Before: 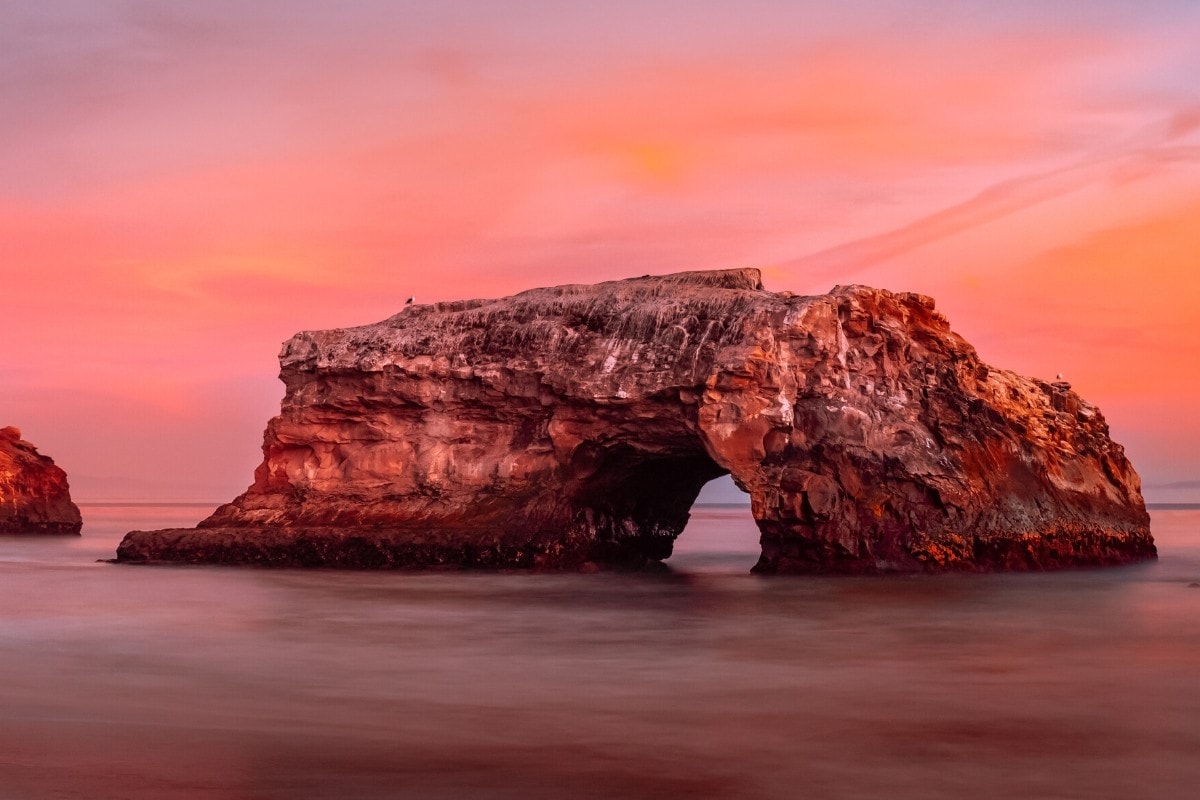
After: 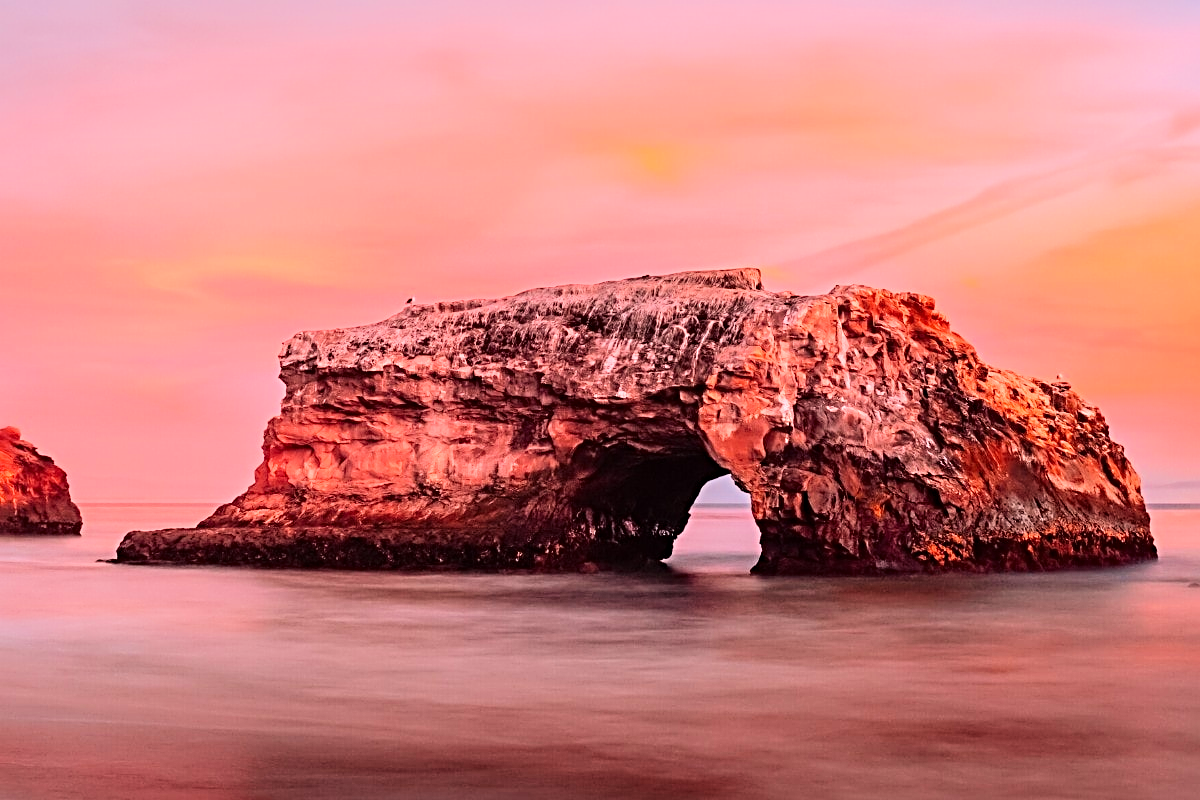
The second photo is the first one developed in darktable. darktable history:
sharpen: radius 3.967
exposure: exposure -0.001 EV, compensate exposure bias true, compensate highlight preservation false
tone equalizer: -7 EV 0.164 EV, -6 EV 0.633 EV, -5 EV 1.12 EV, -4 EV 1.31 EV, -3 EV 1.17 EV, -2 EV 0.6 EV, -1 EV 0.164 EV, edges refinement/feathering 500, mask exposure compensation -1.57 EV, preserve details no
